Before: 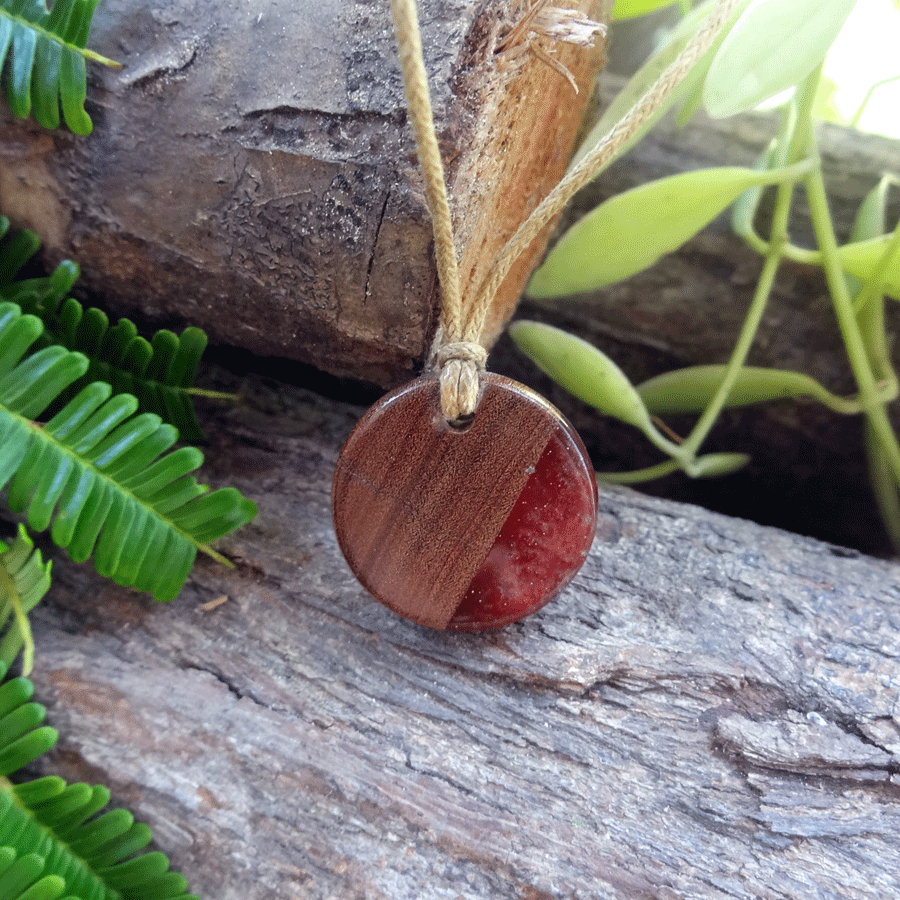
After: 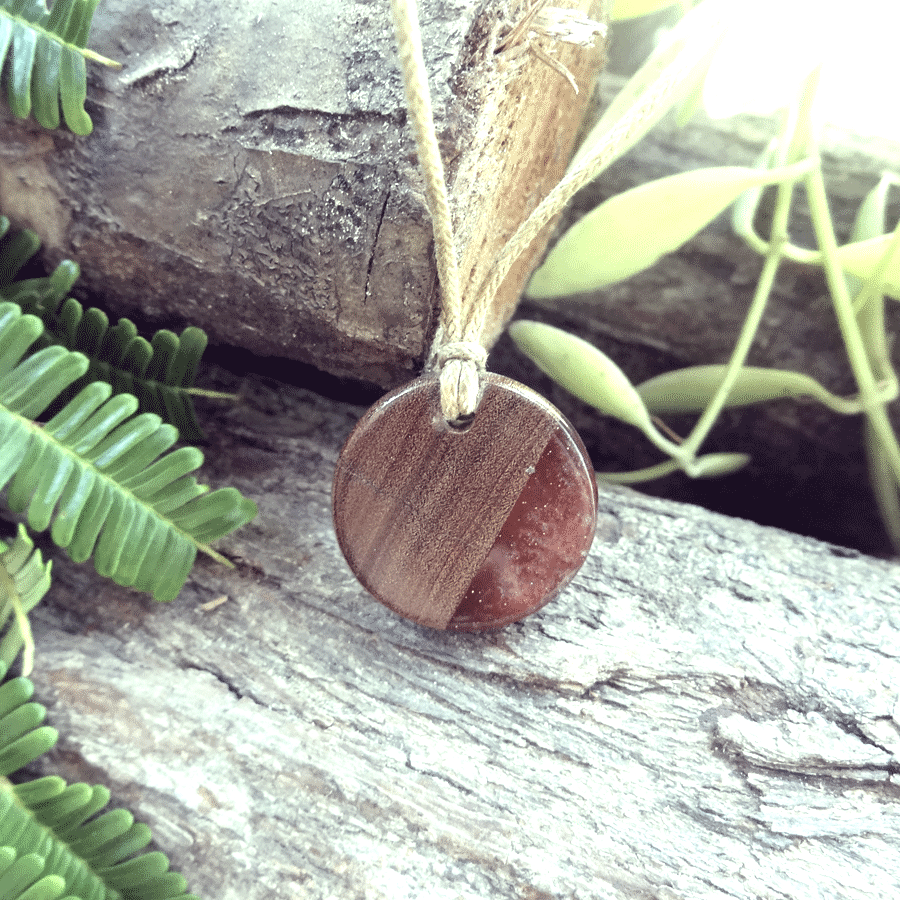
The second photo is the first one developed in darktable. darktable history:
exposure: black level correction 0, exposure 1.102 EV, compensate exposure bias true, compensate highlight preservation false
color correction: highlights a* -20.15, highlights b* 20.95, shadows a* 19.9, shadows b* -20.37, saturation 0.447
